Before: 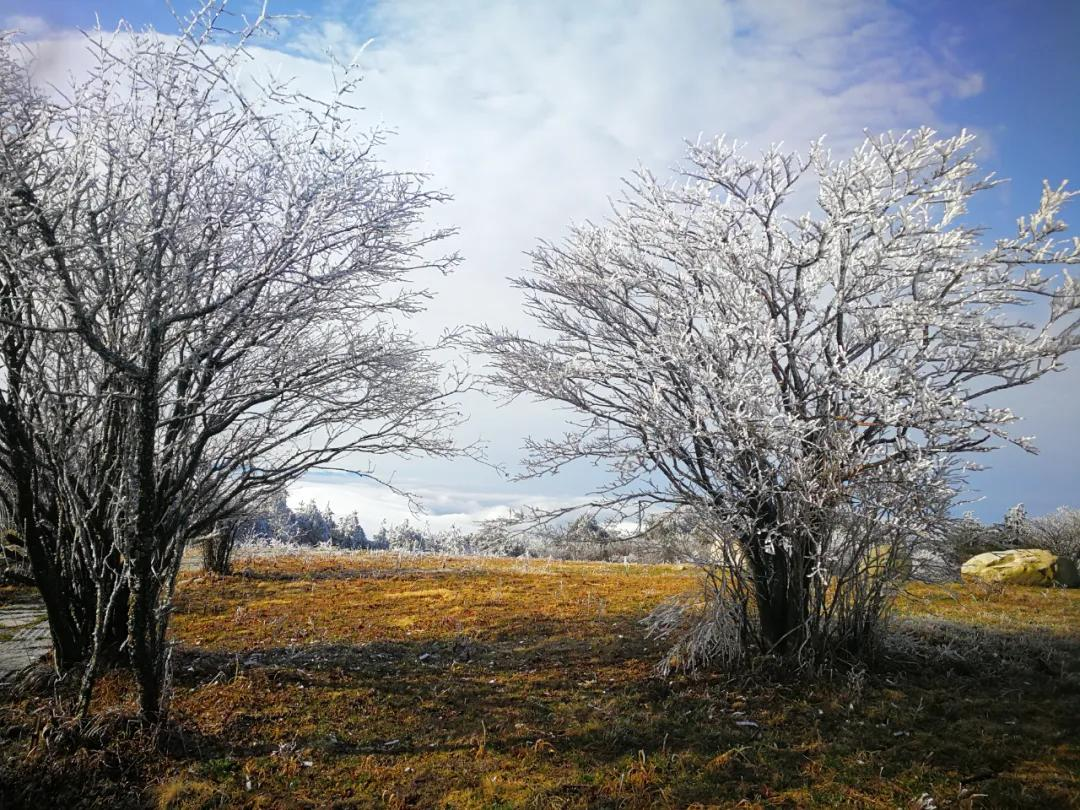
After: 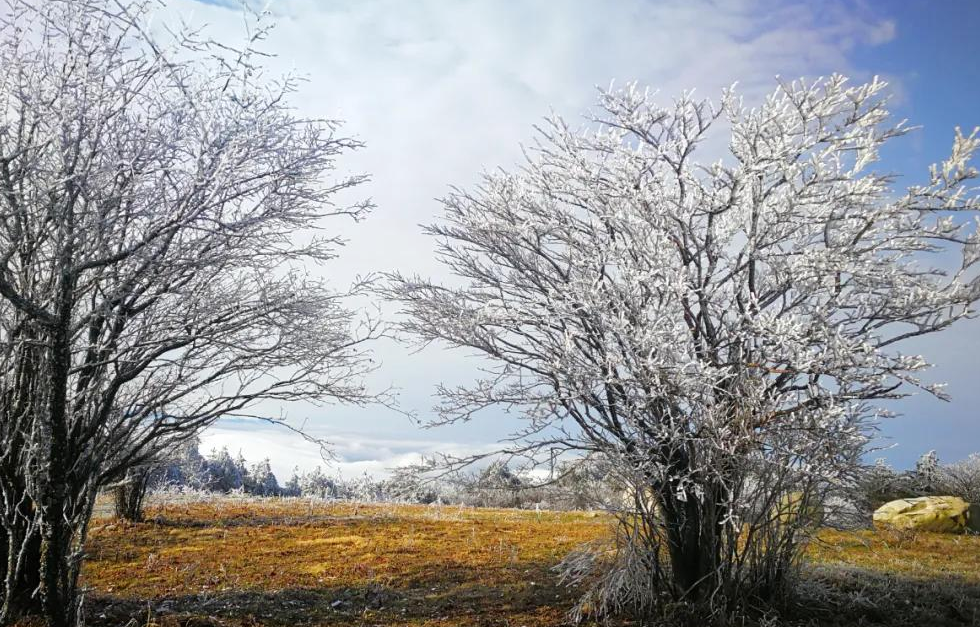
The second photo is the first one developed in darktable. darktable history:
crop: left 8.155%, top 6.611%, bottom 15.385%
base curve: curves: ch0 [(0, 0) (0.283, 0.295) (1, 1)], preserve colors none
color balance rgb: on, module defaults
